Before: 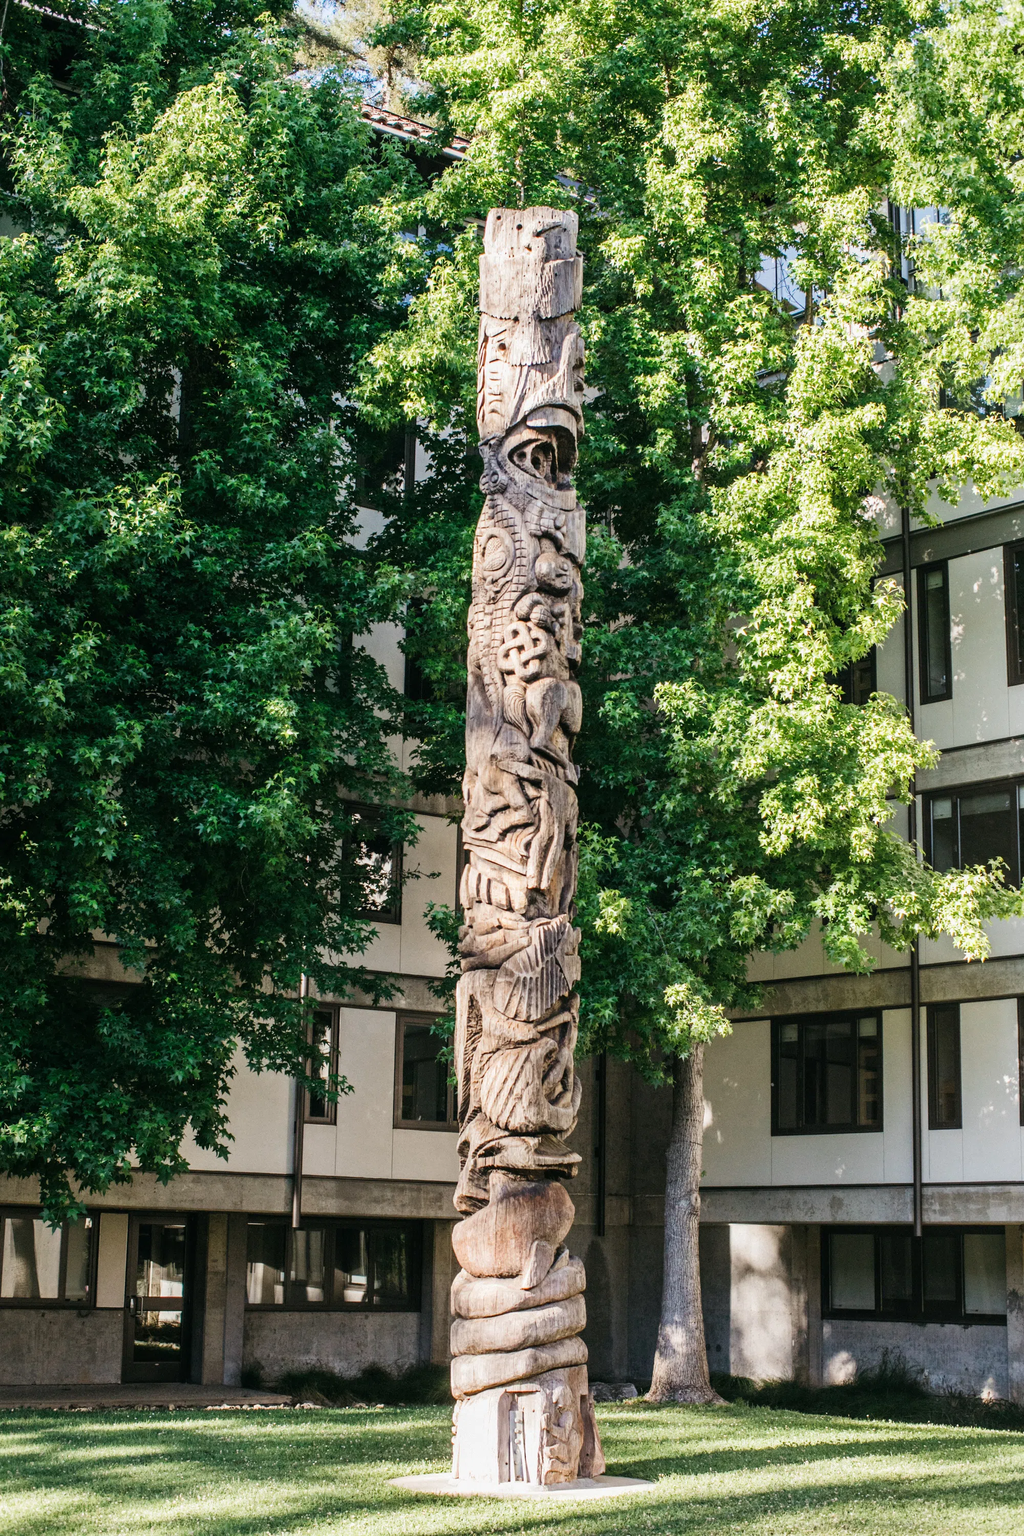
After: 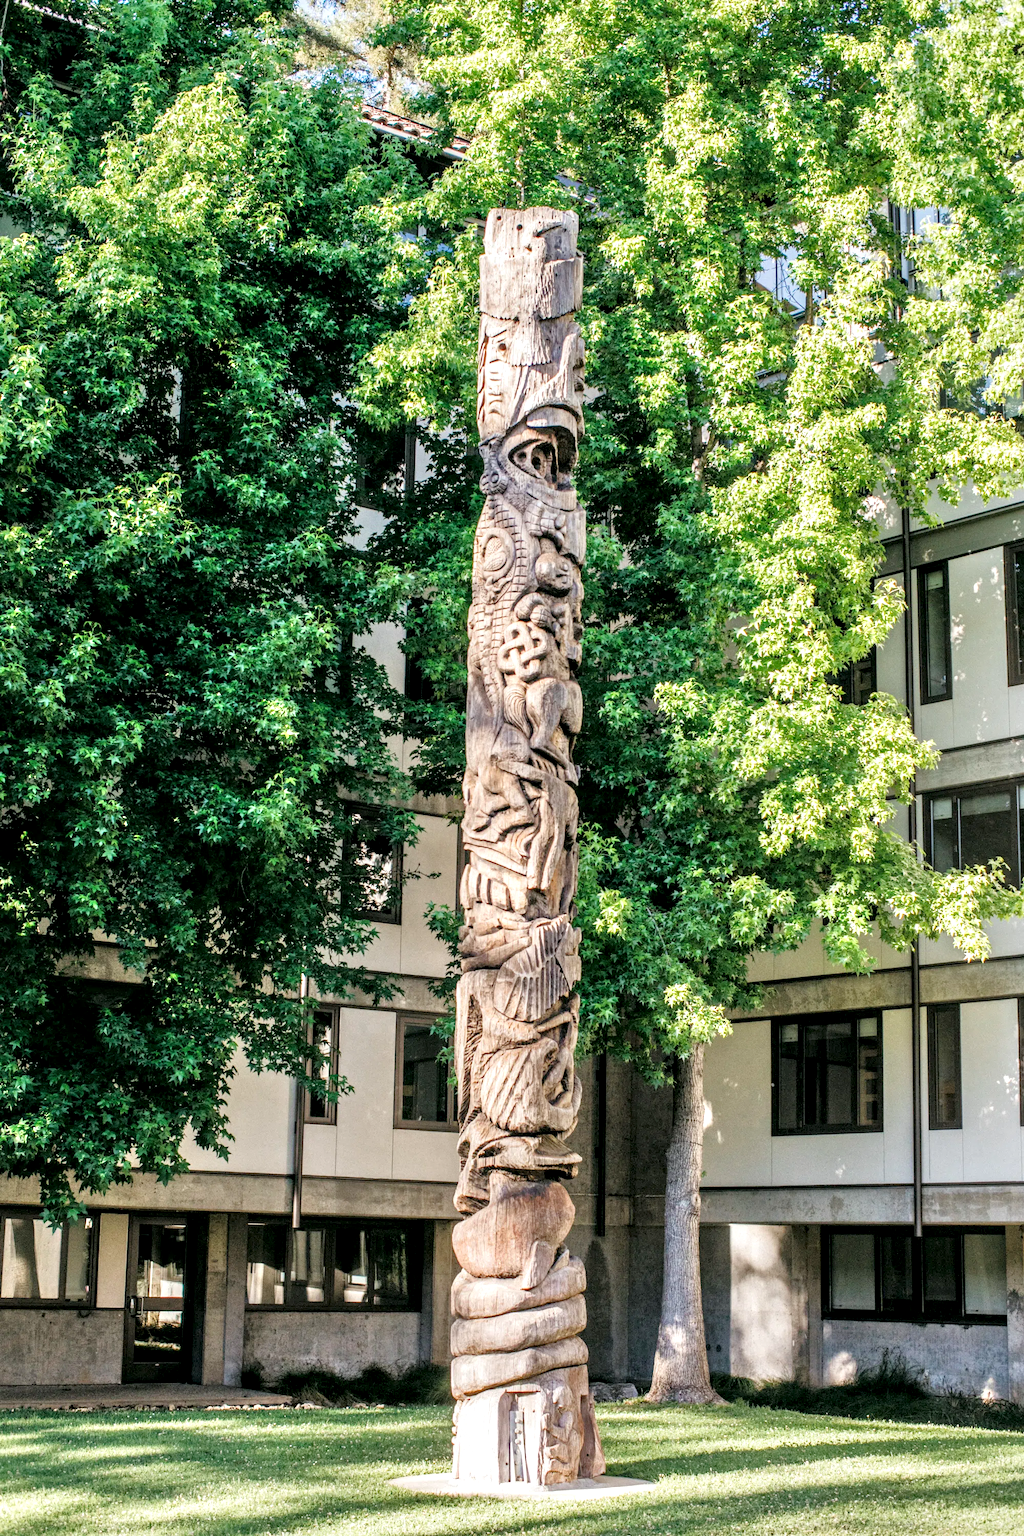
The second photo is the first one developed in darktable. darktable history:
local contrast: highlights 25%, shadows 75%, midtone range 0.75
tone equalizer: -7 EV 0.15 EV, -6 EV 0.6 EV, -5 EV 1.15 EV, -4 EV 1.33 EV, -3 EV 1.15 EV, -2 EV 0.6 EV, -1 EV 0.15 EV, mask exposure compensation -0.5 EV
